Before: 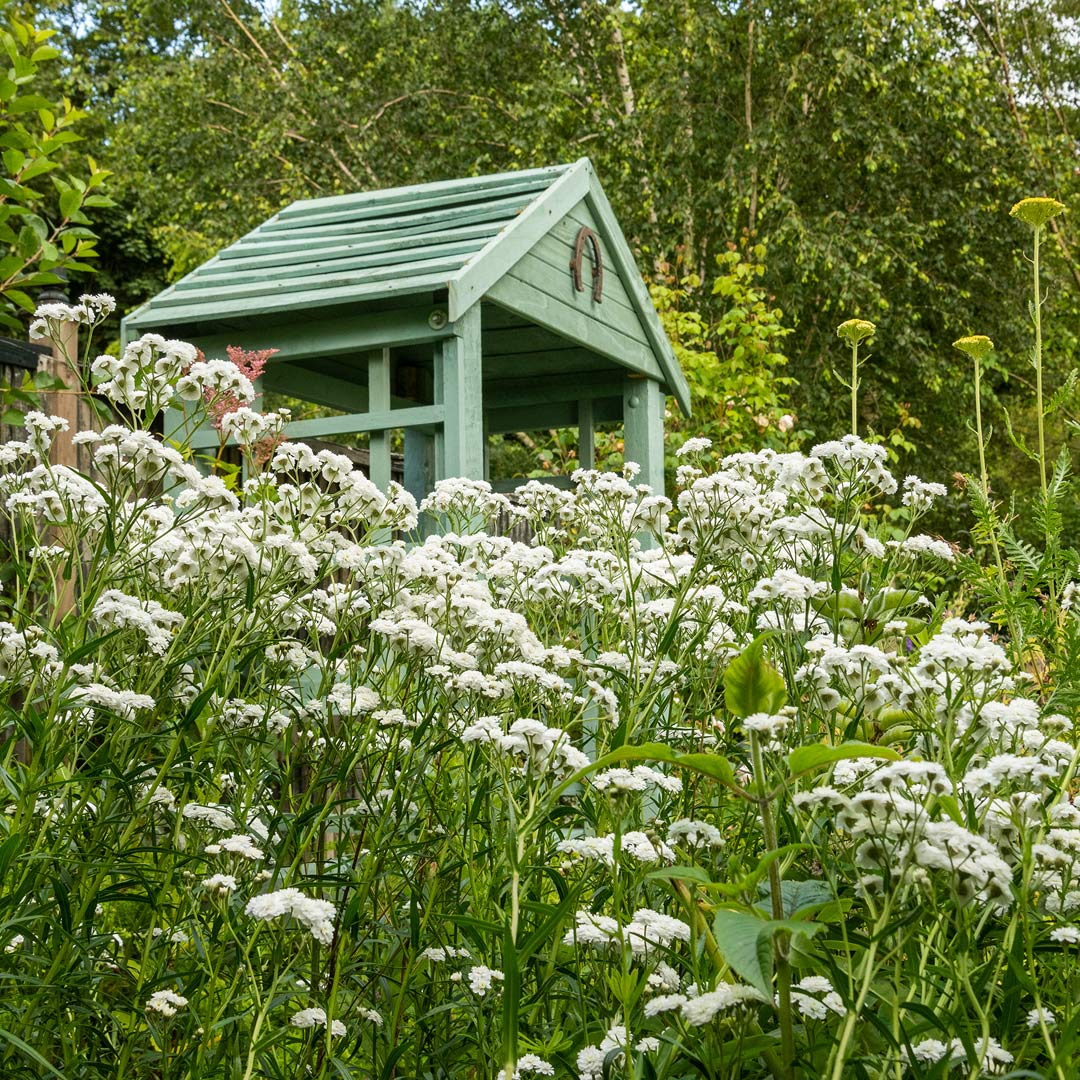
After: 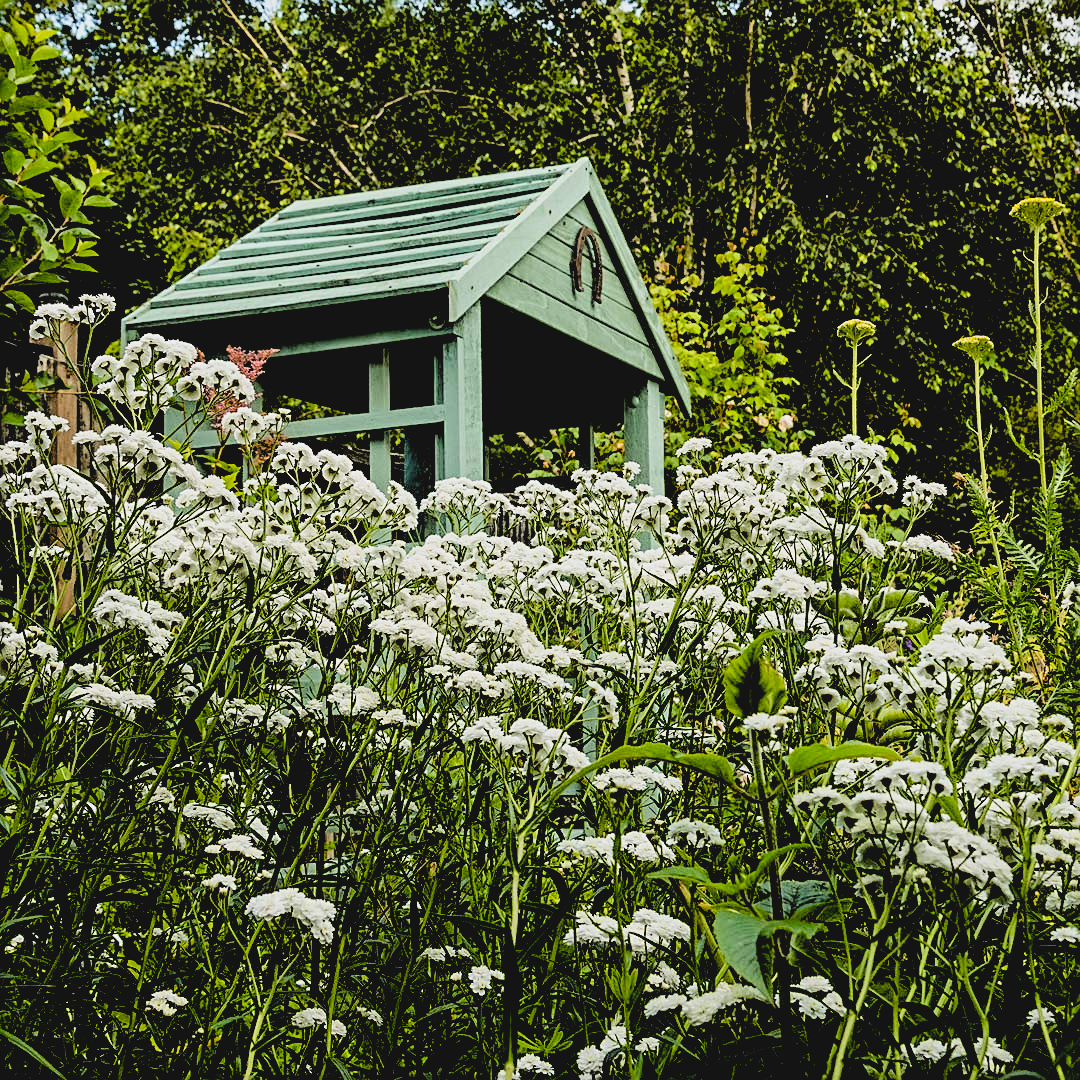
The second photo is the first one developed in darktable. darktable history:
sharpen: on, module defaults
contrast brightness saturation: contrast -0.096, brightness 0.049, saturation 0.077
filmic rgb: middle gray luminance 13.39%, black relative exposure -1.85 EV, white relative exposure 3.12 EV, target black luminance 0%, hardness 1.78, latitude 59.1%, contrast 1.741, highlights saturation mix 5.67%, shadows ↔ highlights balance -37.09%
exposure: black level correction 0.045, exposure -0.235 EV, compensate highlight preservation false
